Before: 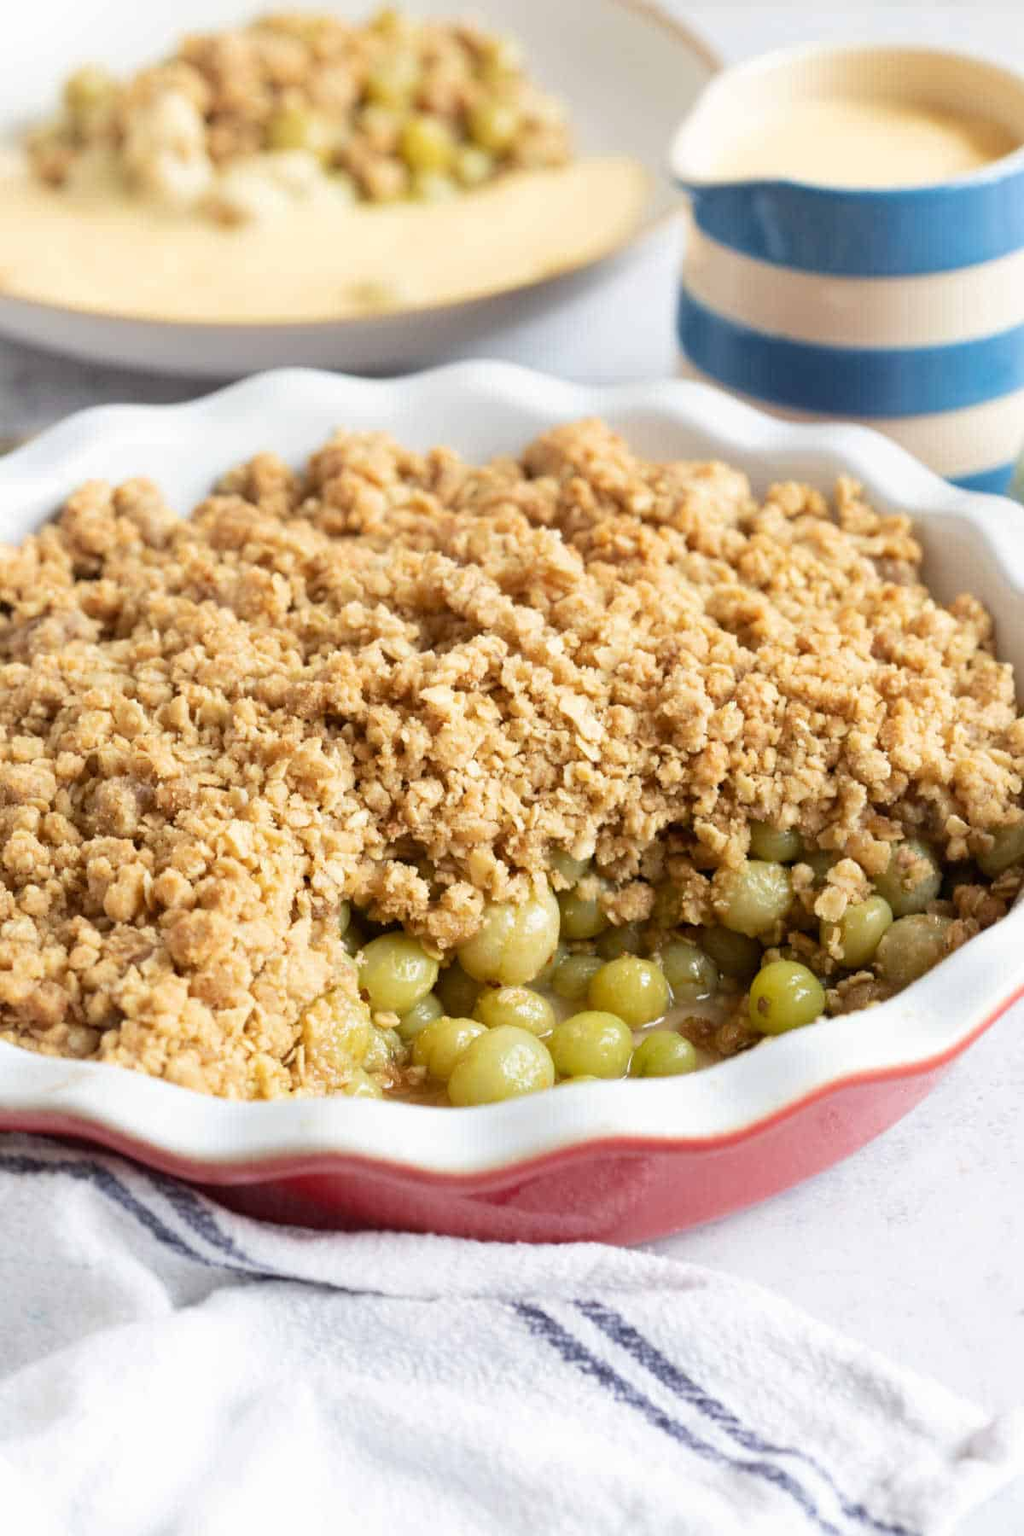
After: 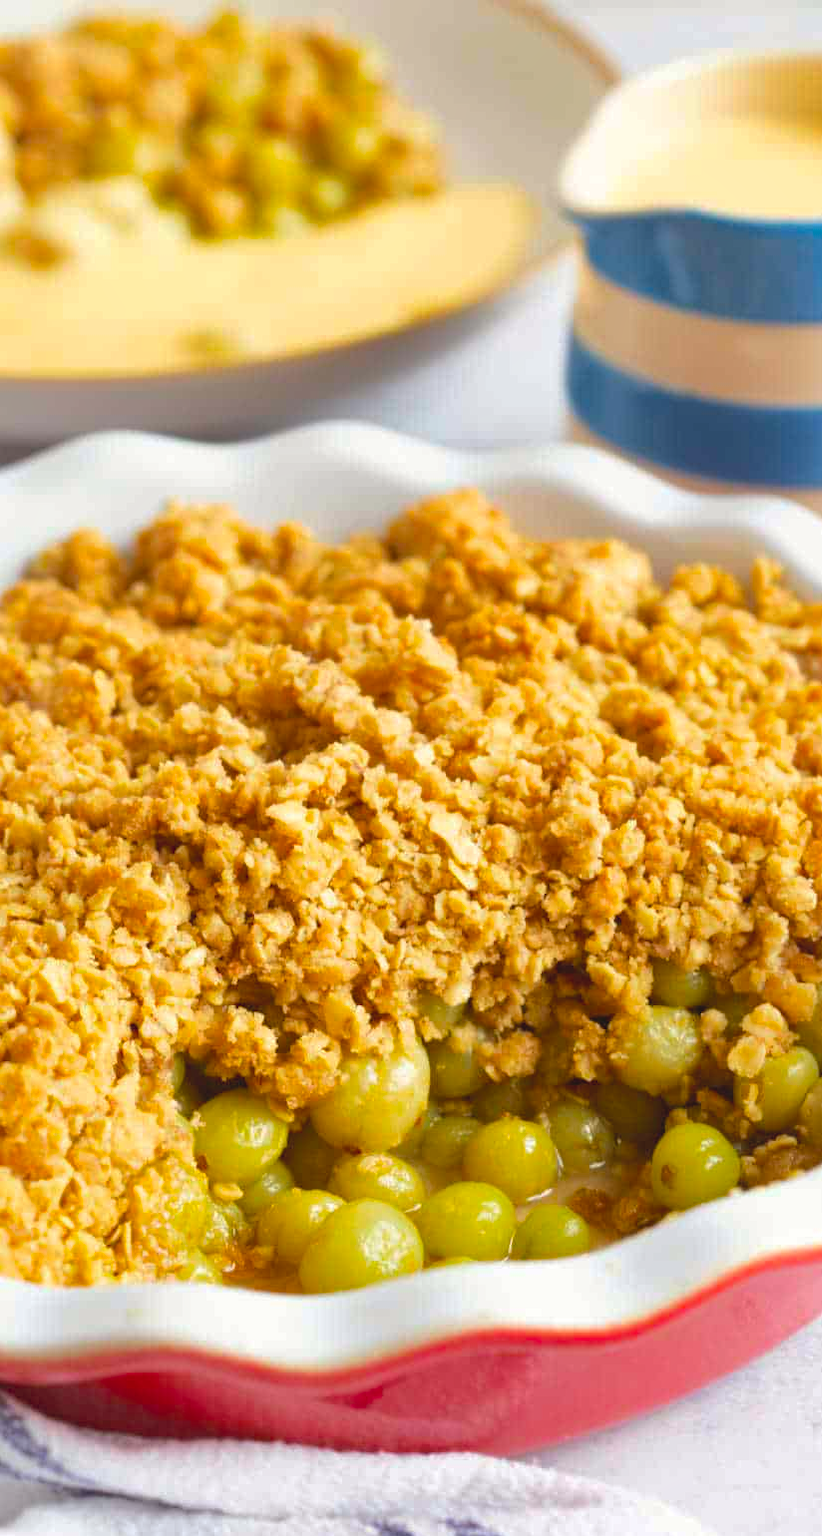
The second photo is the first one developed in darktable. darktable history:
shadows and highlights: on, module defaults
color balance rgb: shadows lift › chroma 0.797%, shadows lift › hue 113.53°, power › luminance -3.728%, power › chroma 0.58%, power › hue 41.67°, global offset › luminance 0.522%, perceptual saturation grading › global saturation 29.735%
crop: left 18.818%, right 12.428%, bottom 14.434%
contrast brightness saturation: contrast 0.073, brightness 0.08, saturation 0.184
